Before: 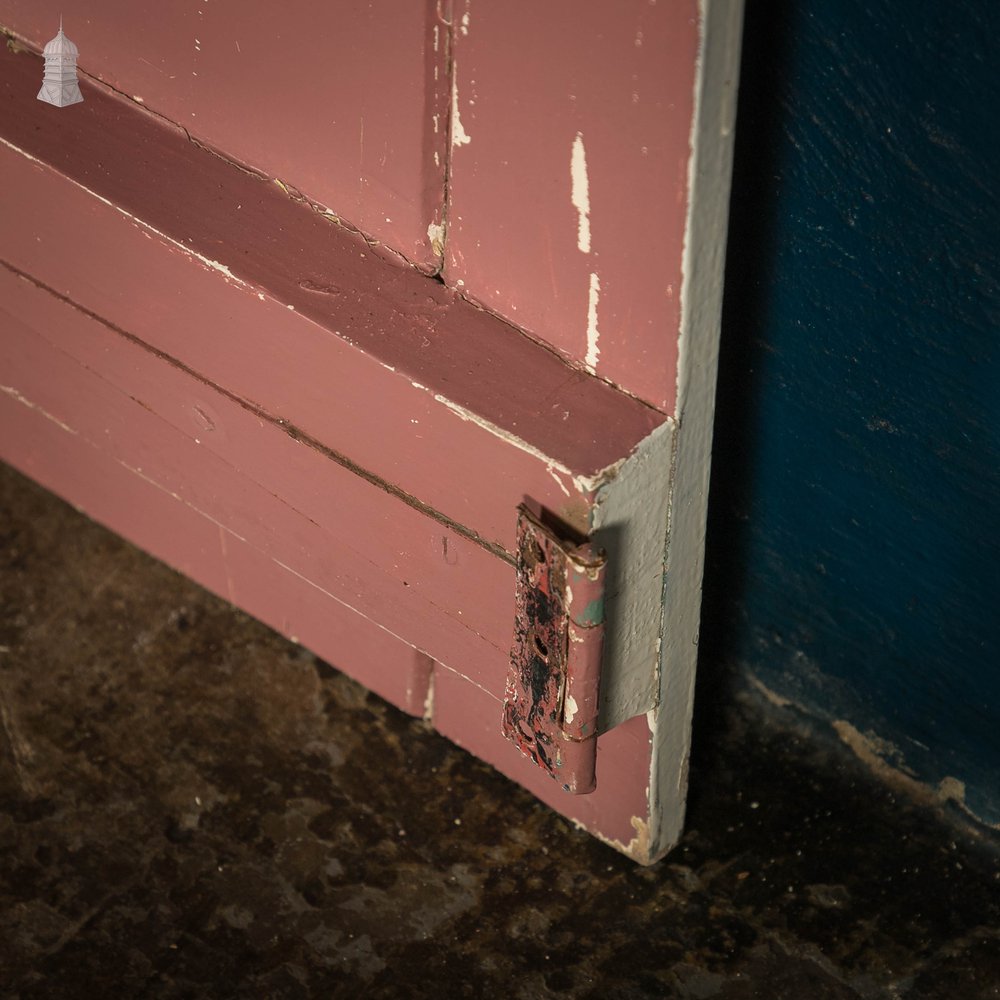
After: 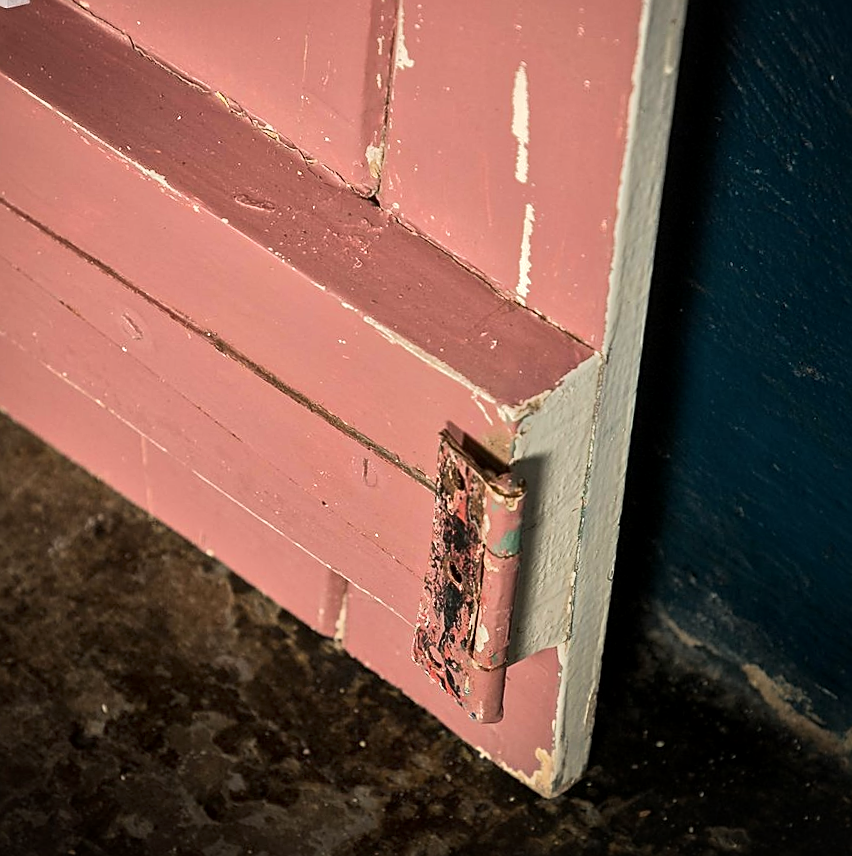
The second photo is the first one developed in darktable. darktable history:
sharpen: on, module defaults
tone equalizer: -8 EV -0.525 EV, -7 EV -0.352 EV, -6 EV -0.071 EV, -5 EV 0.428 EV, -4 EV 0.958 EV, -3 EV 0.783 EV, -2 EV -0.013 EV, -1 EV 0.132 EV, +0 EV -0.019 EV, edges refinement/feathering 500, mask exposure compensation -1.57 EV, preserve details guided filter
crop and rotate: angle -3.23°, left 5.437%, top 5.175%, right 4.624%, bottom 4.499%
local contrast: mode bilateral grid, contrast 20, coarseness 51, detail 148%, midtone range 0.2
exposure: exposure 0.014 EV, compensate exposure bias true, compensate highlight preservation false
